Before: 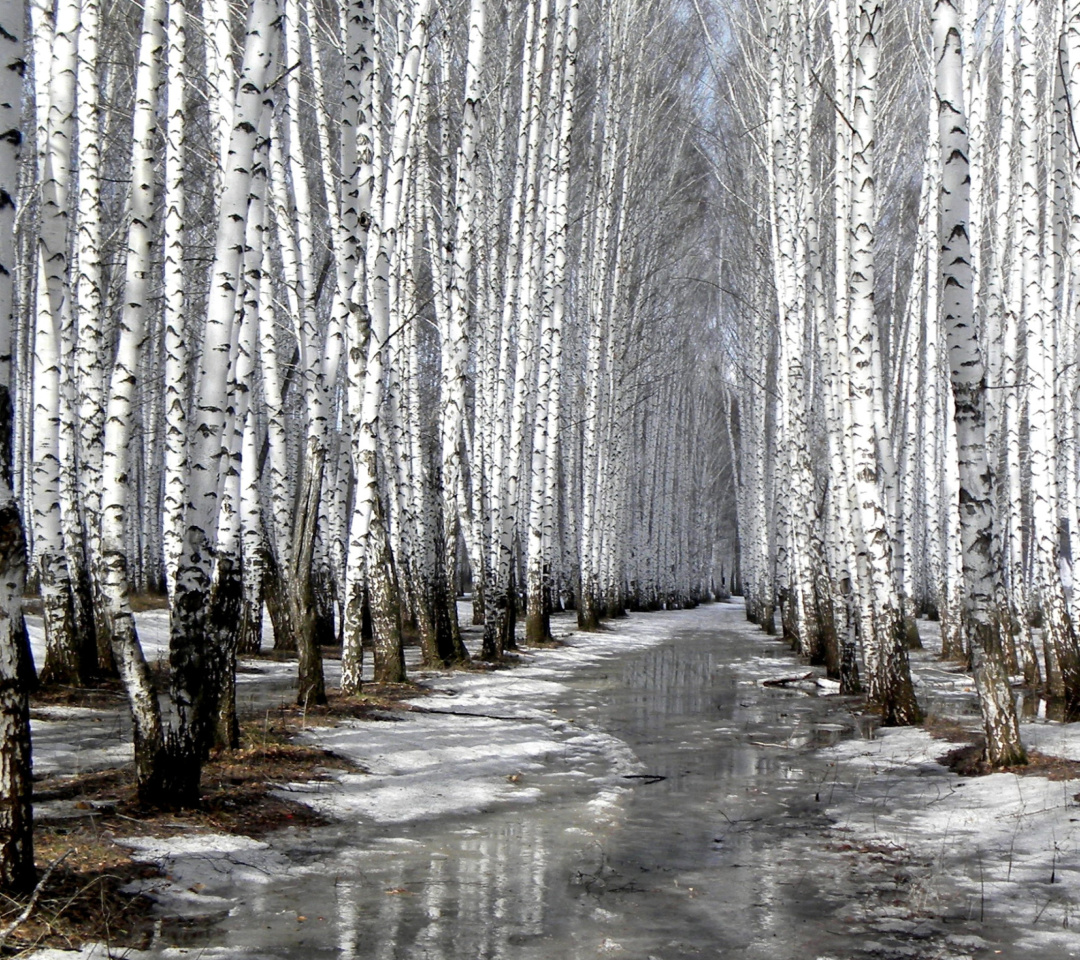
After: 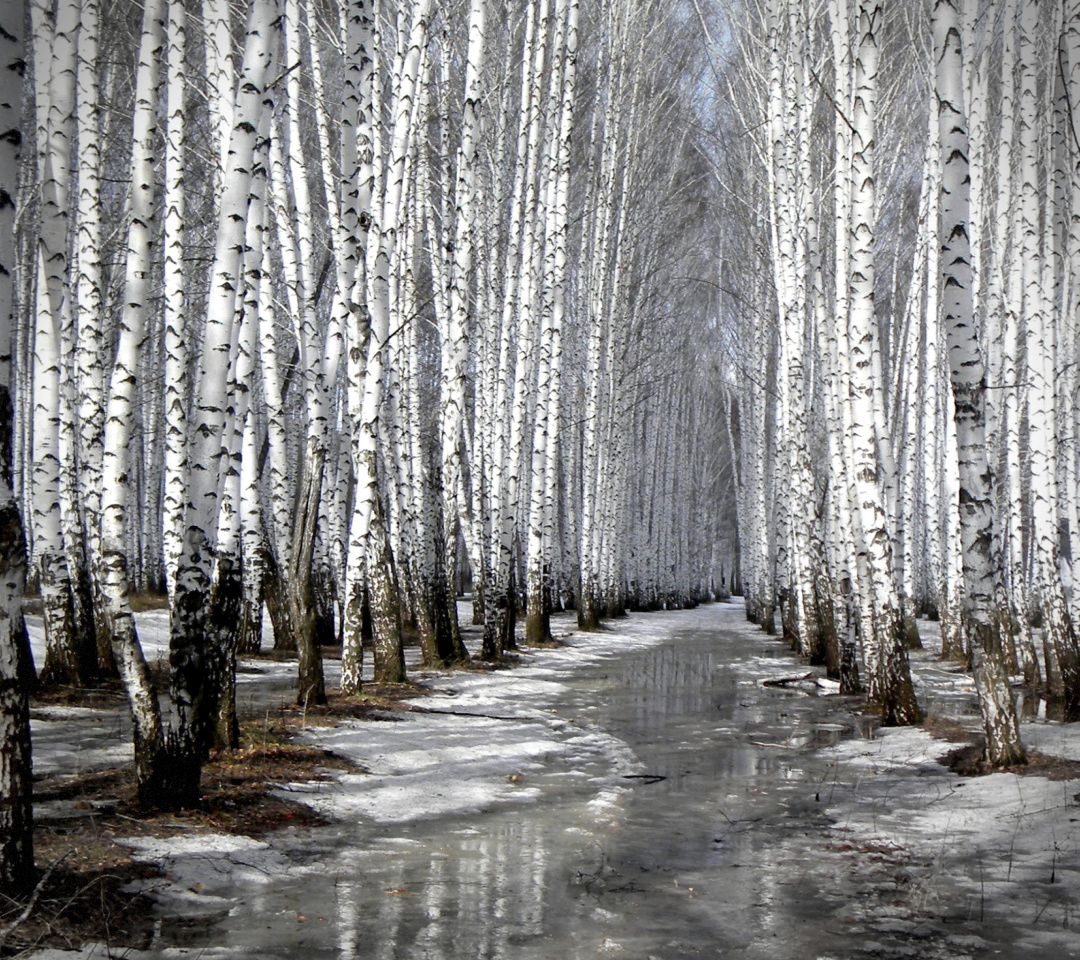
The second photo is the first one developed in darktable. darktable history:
vignetting: brightness -0.674, dithering 8-bit output
